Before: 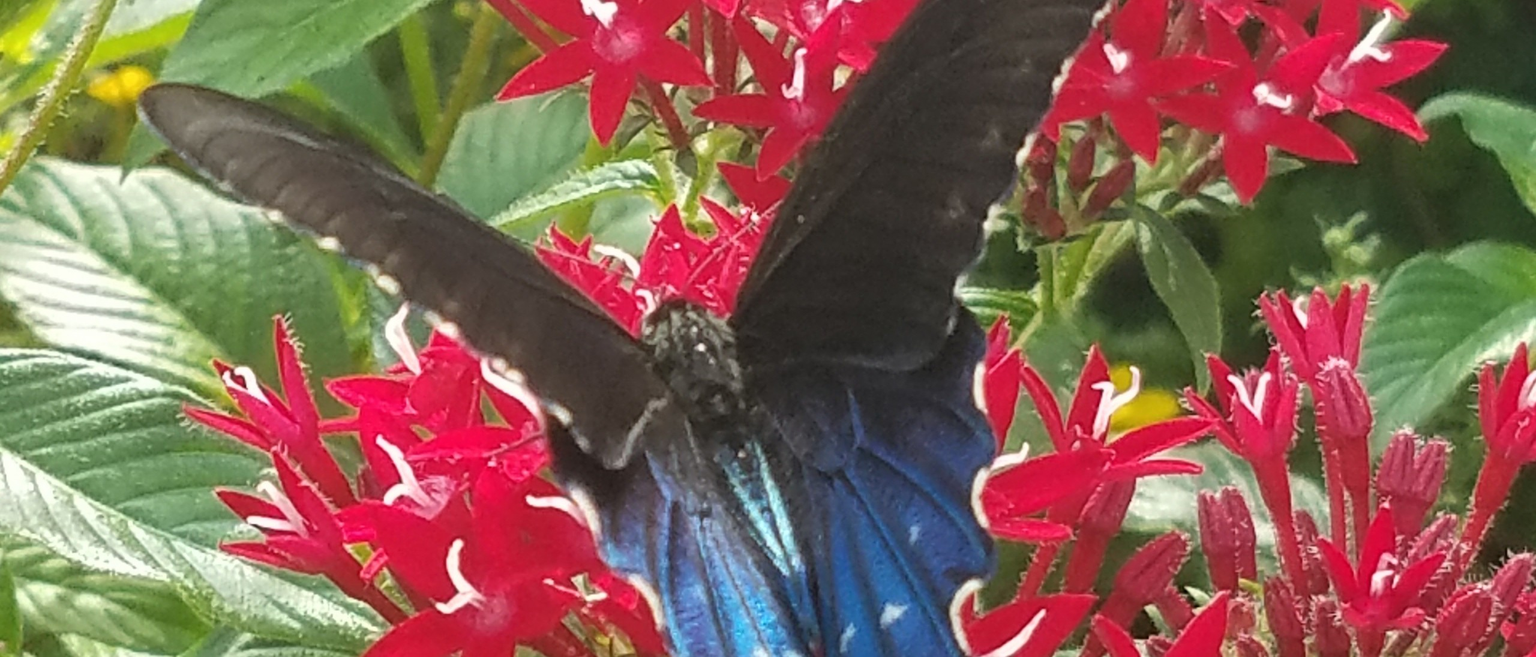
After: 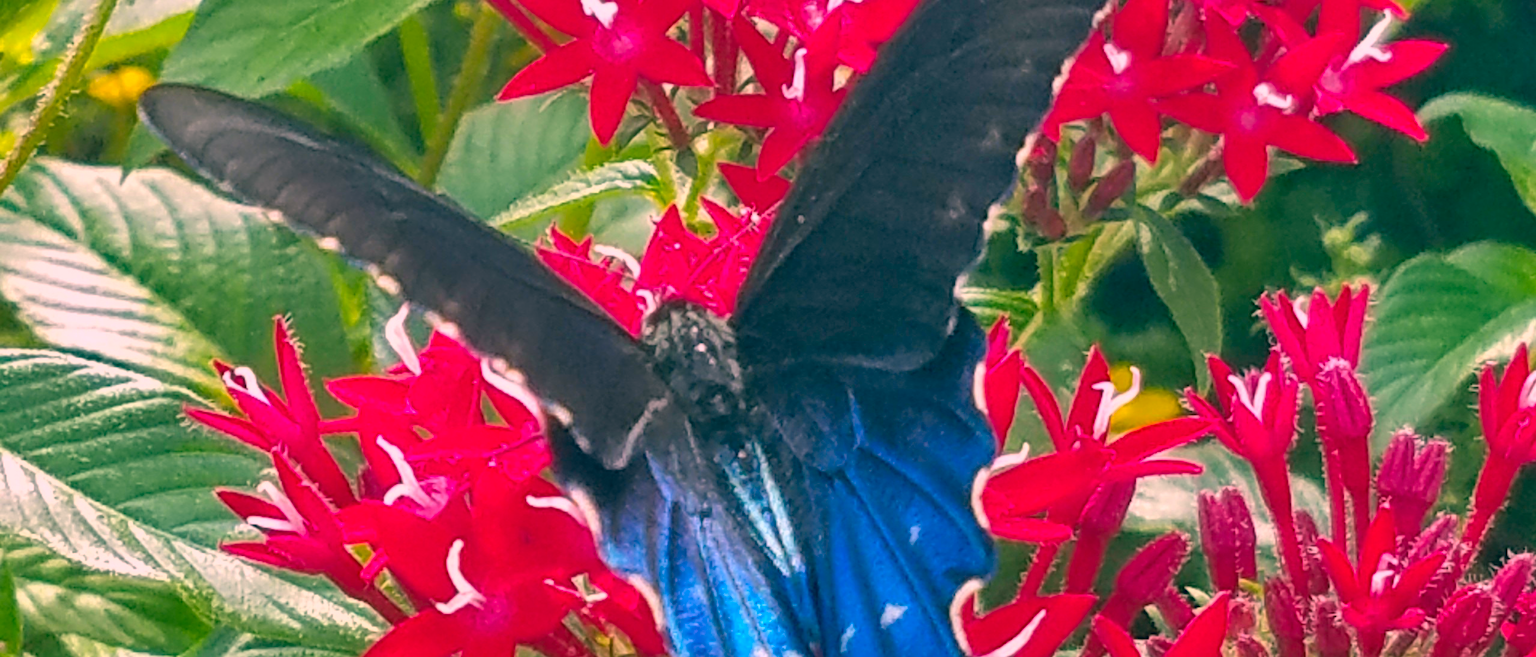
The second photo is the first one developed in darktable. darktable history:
shadows and highlights: low approximation 0.01, soften with gaussian
exposure: black level correction 0.002, exposure -0.1 EV, compensate highlight preservation false
color correction: highlights a* 17.03, highlights b* 0.205, shadows a* -15.38, shadows b* -14.56, saturation 1.5
